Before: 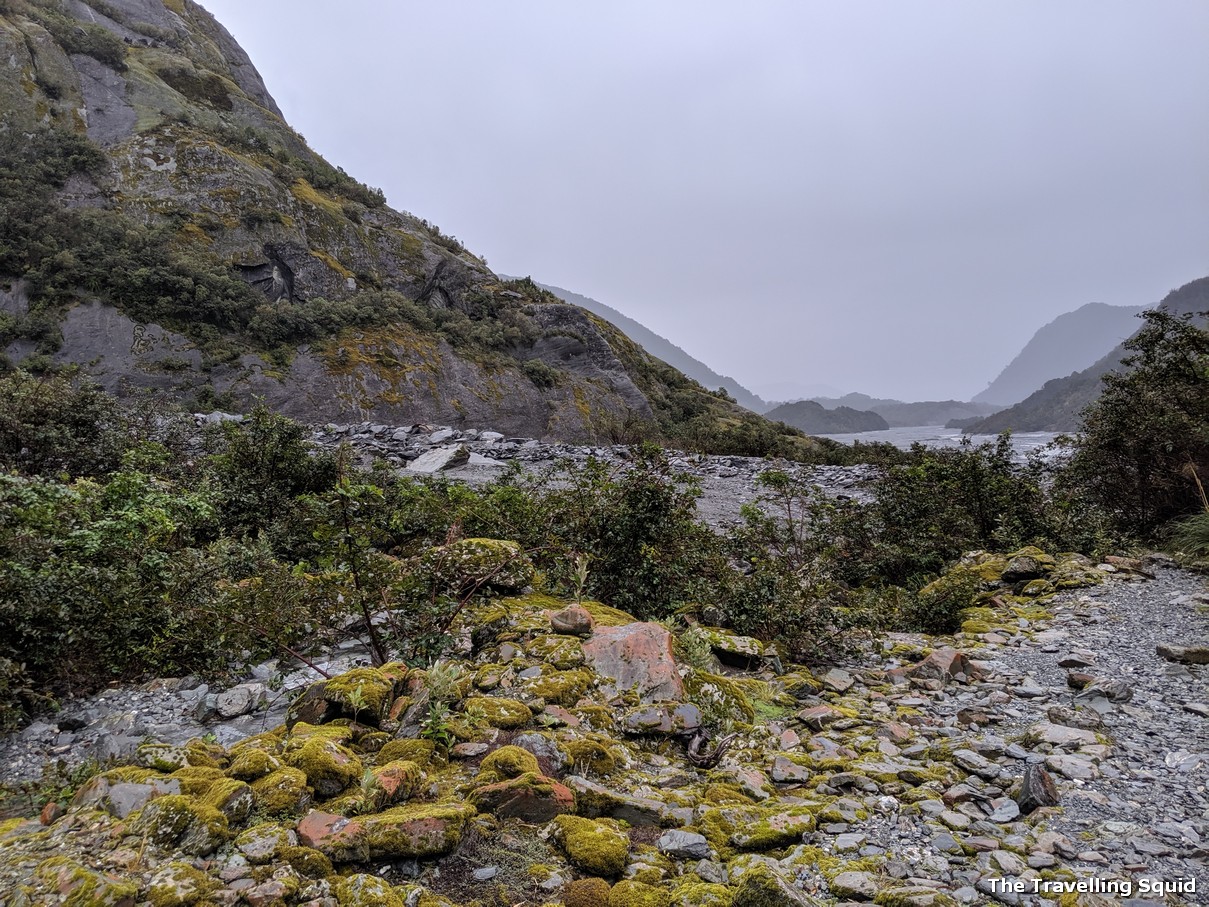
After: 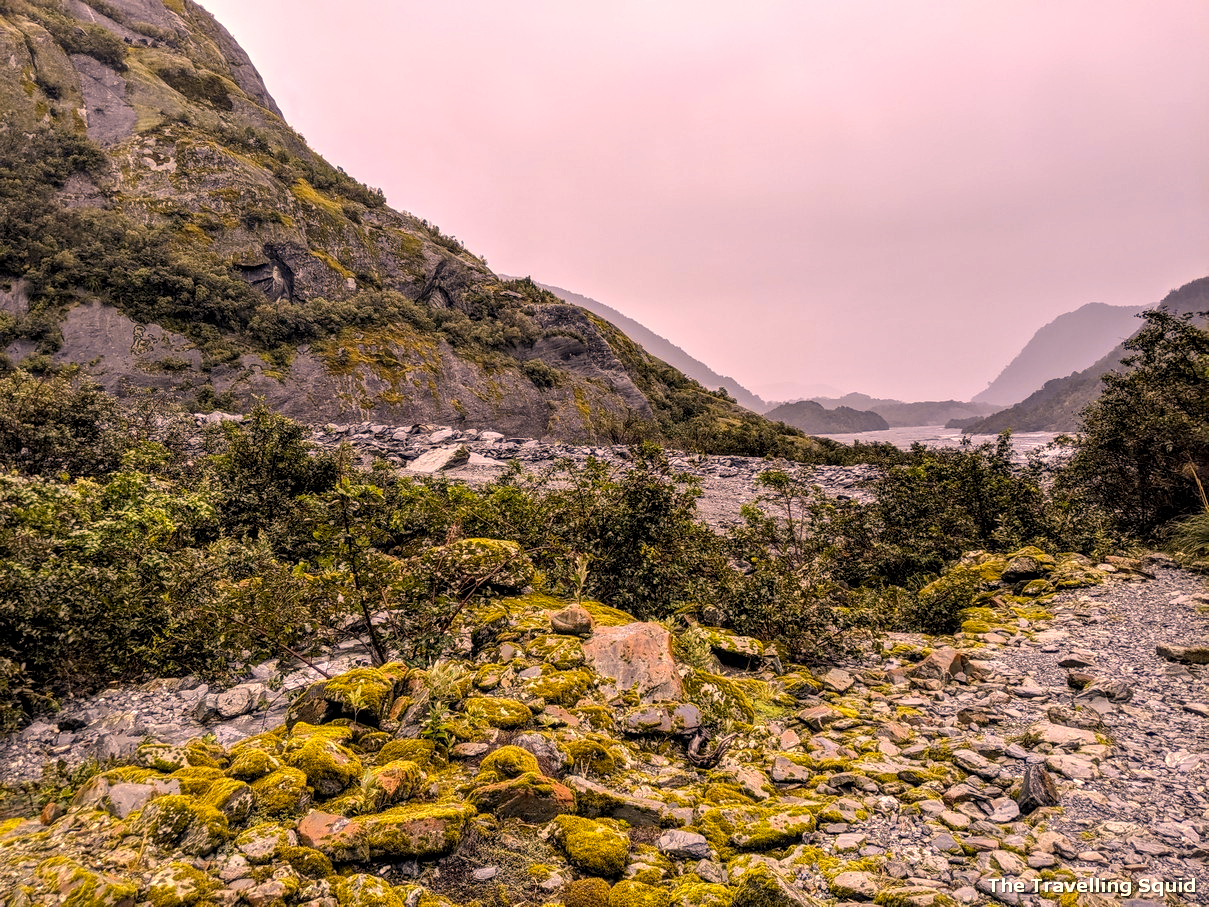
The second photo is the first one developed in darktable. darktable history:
local contrast: detail 150%
color contrast: green-magenta contrast 0.85, blue-yellow contrast 1.25, unbound 0
color correction: highlights a* 21.16, highlights b* 19.61
color balance rgb: contrast -10%
exposure: black level correction 0, exposure 0.5 EV, compensate highlight preservation false
